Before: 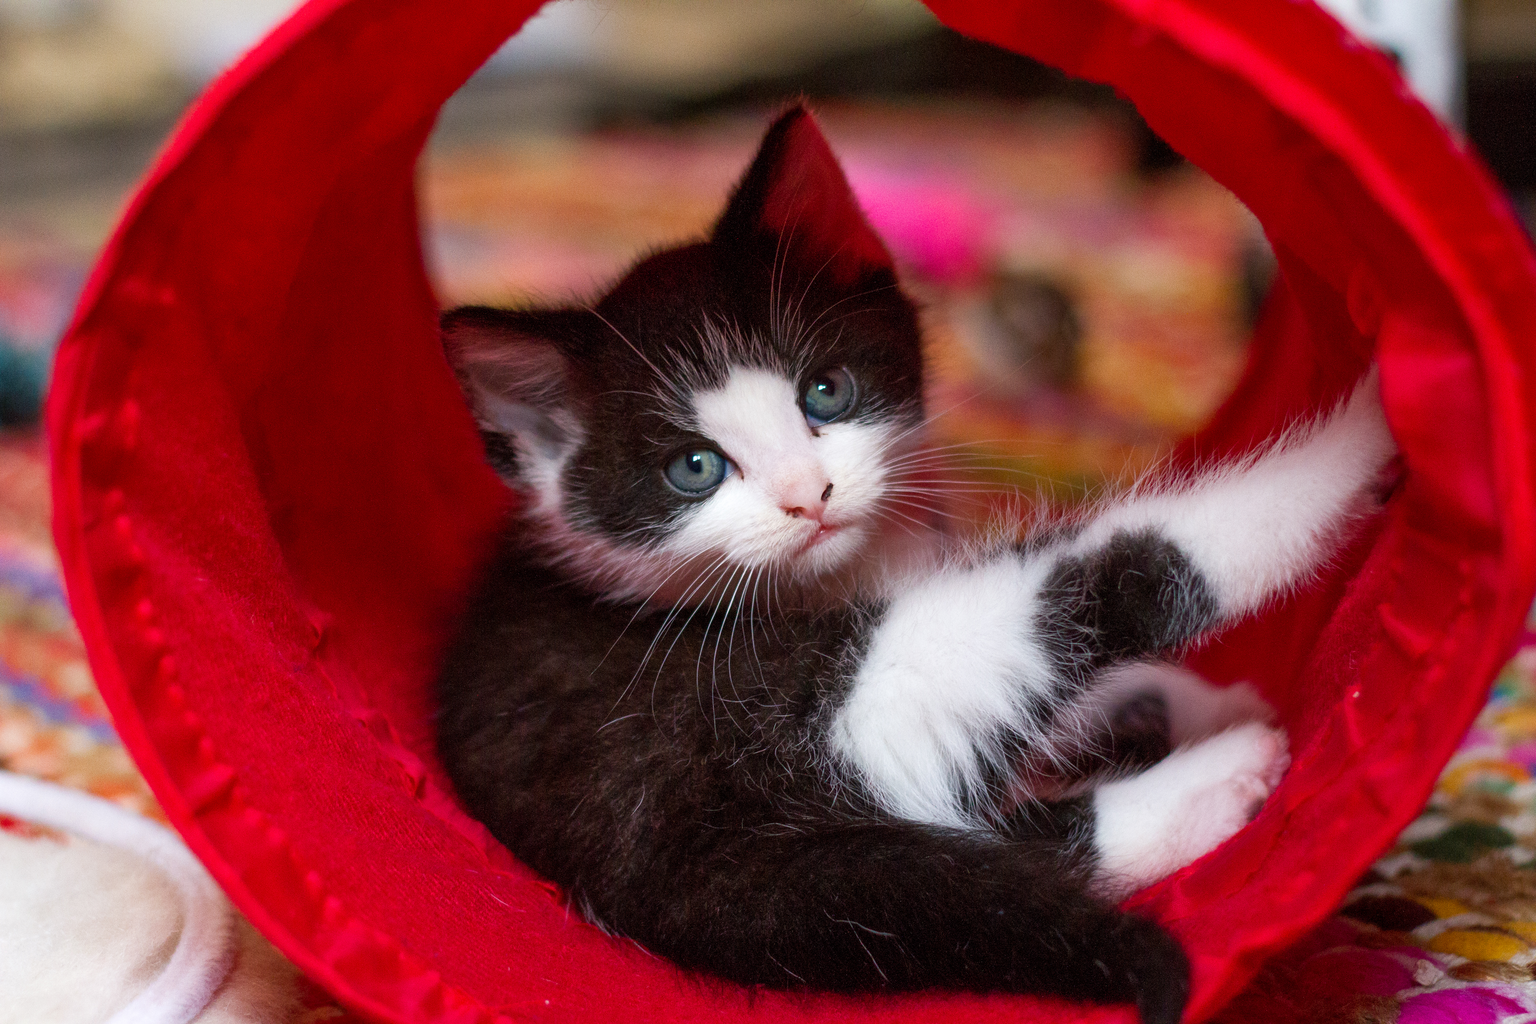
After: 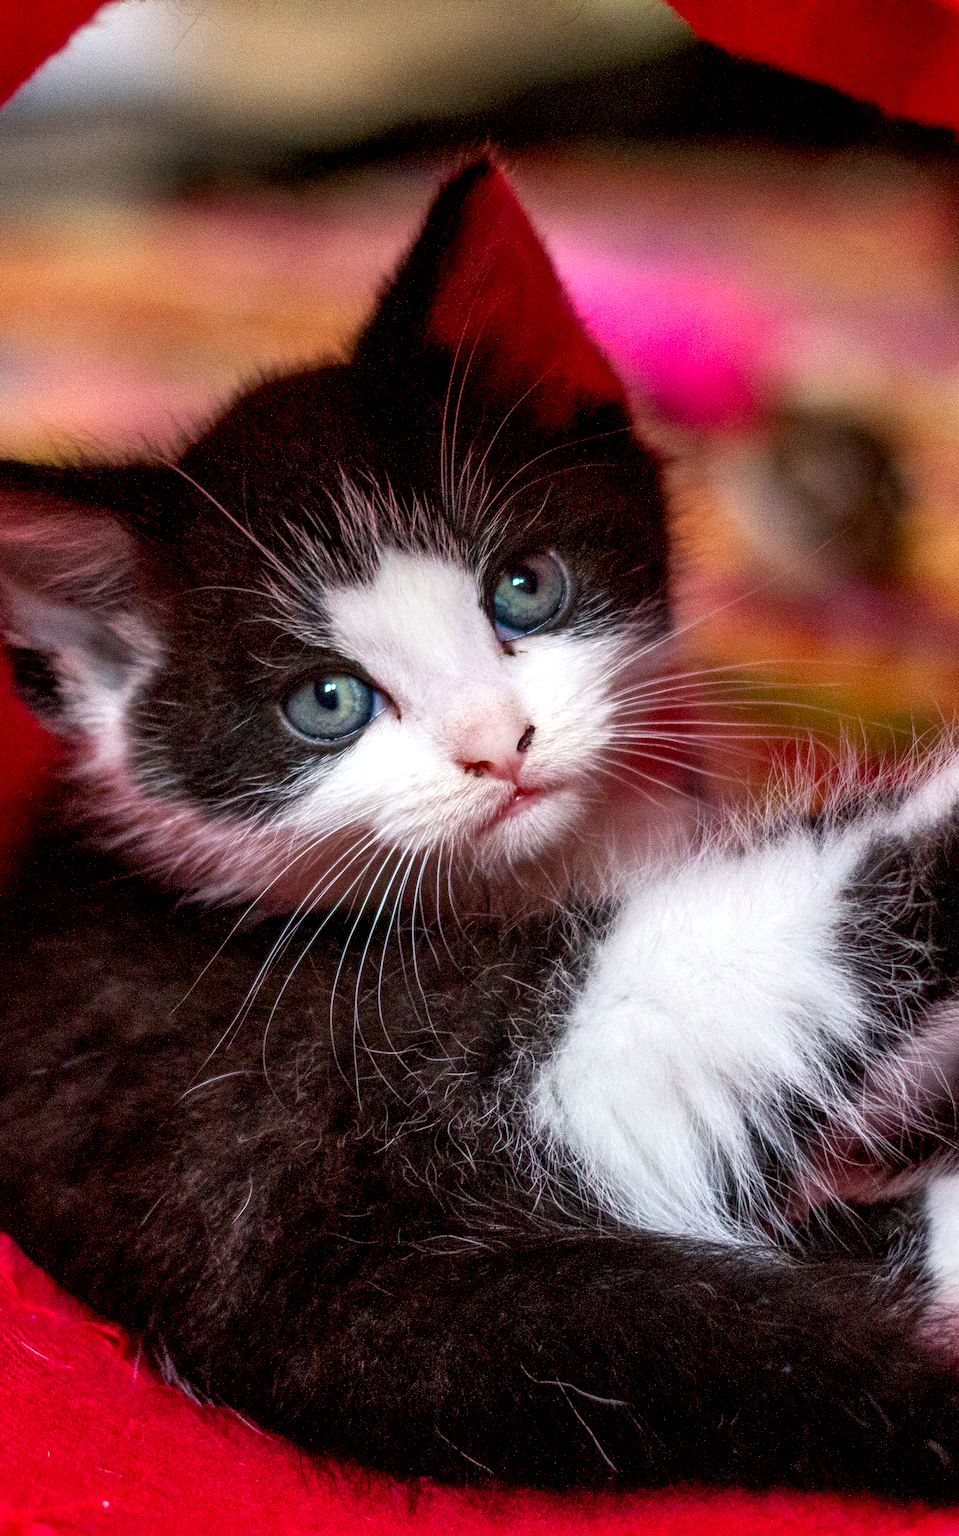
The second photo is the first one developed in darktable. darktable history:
tone equalizer: smoothing diameter 24.99%, edges refinement/feathering 7.42, preserve details guided filter
color correction: highlights b* -0.052, saturation 1.14
crop: left 31.052%, right 27.315%
local contrast: detail 160%
